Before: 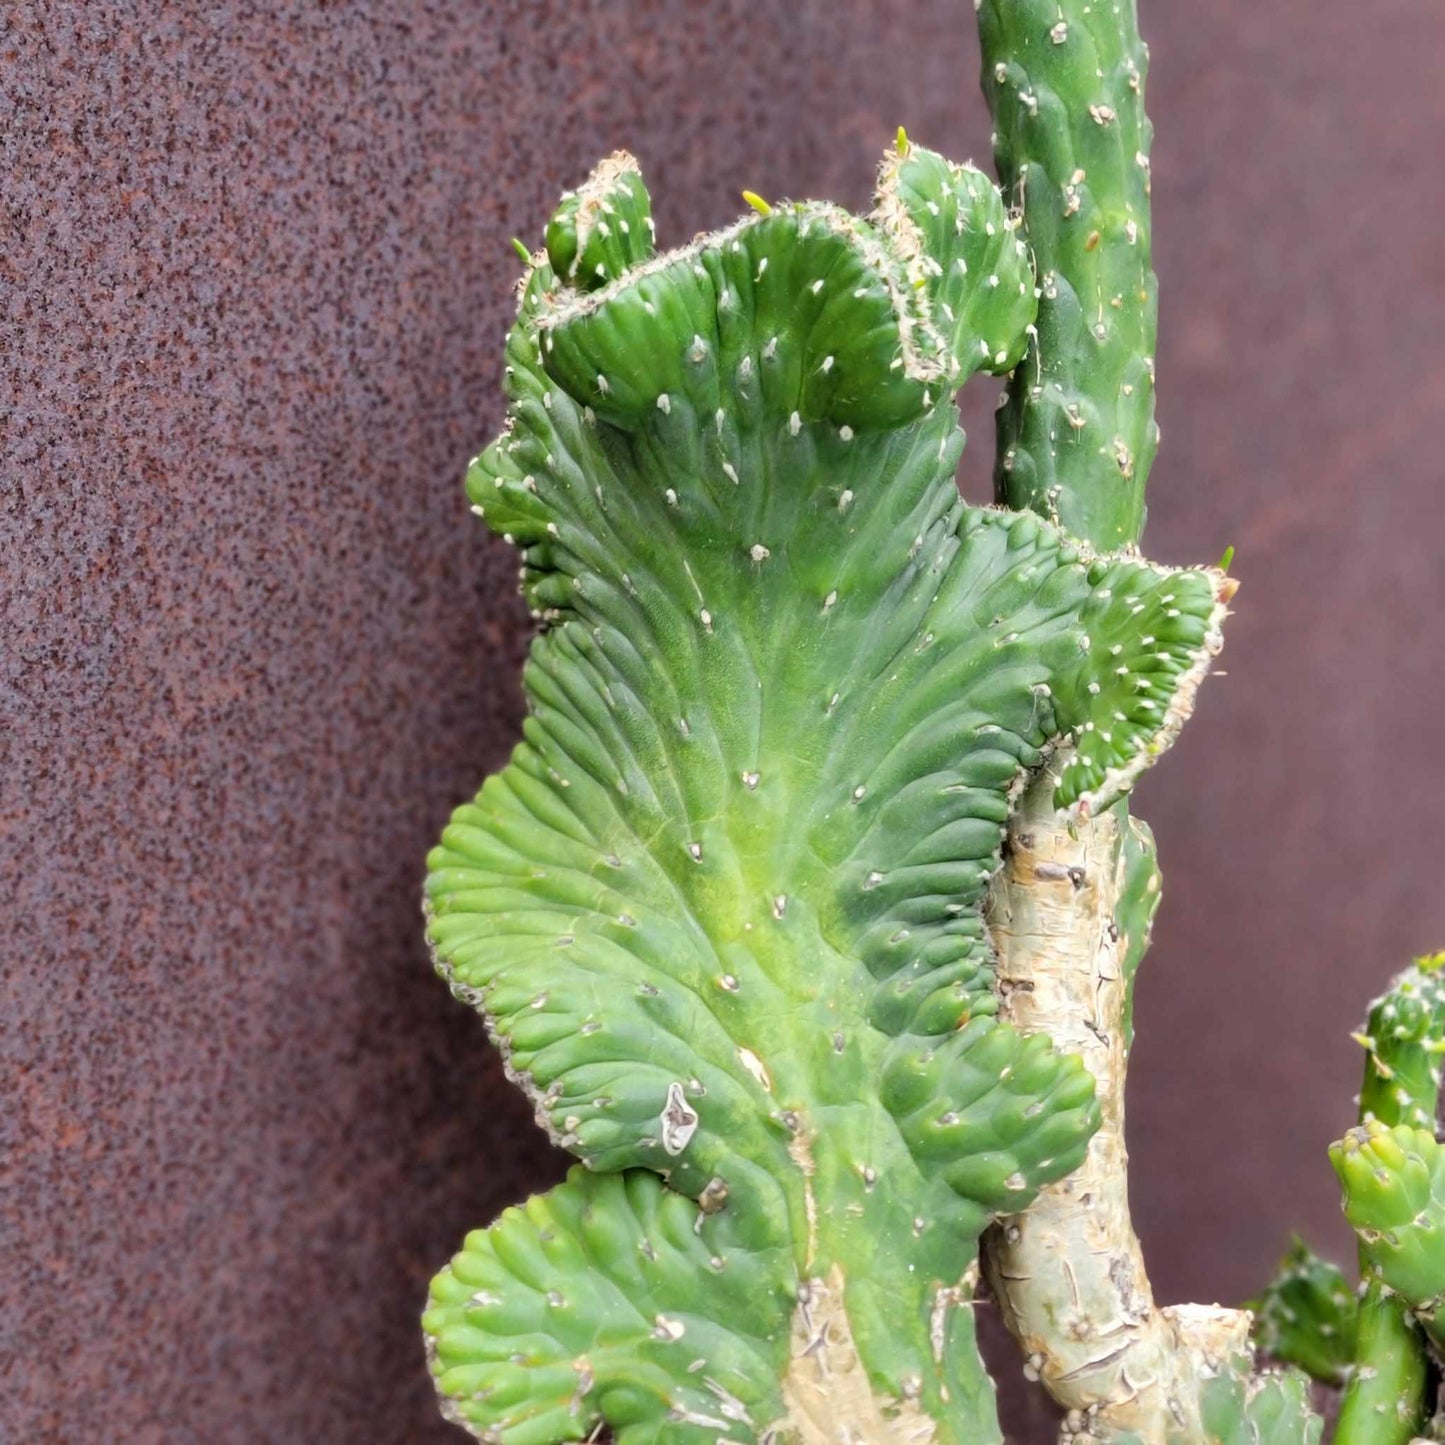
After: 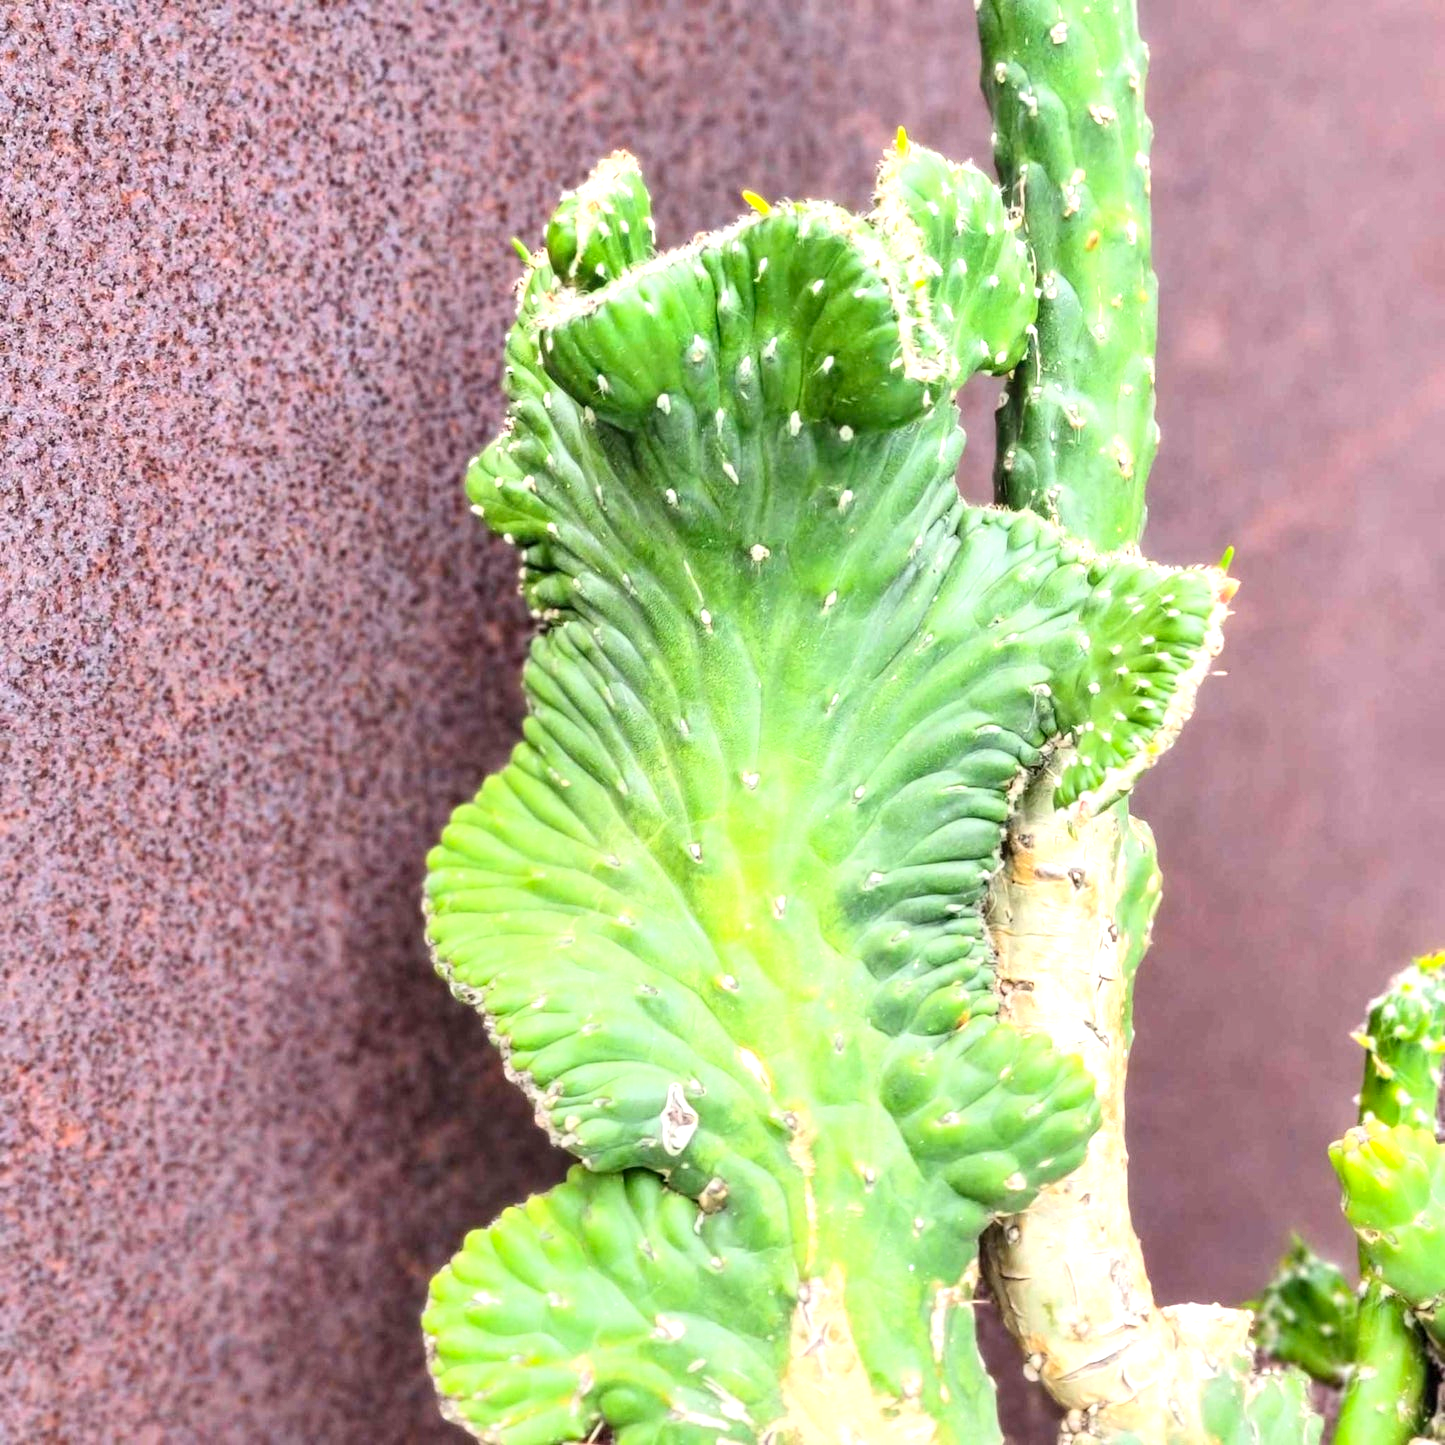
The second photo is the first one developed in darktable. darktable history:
exposure: black level correction 0, exposure 0.7 EV, compensate exposure bias true, compensate highlight preservation false
contrast brightness saturation: contrast 0.2, brightness 0.16, saturation 0.22
local contrast: on, module defaults
